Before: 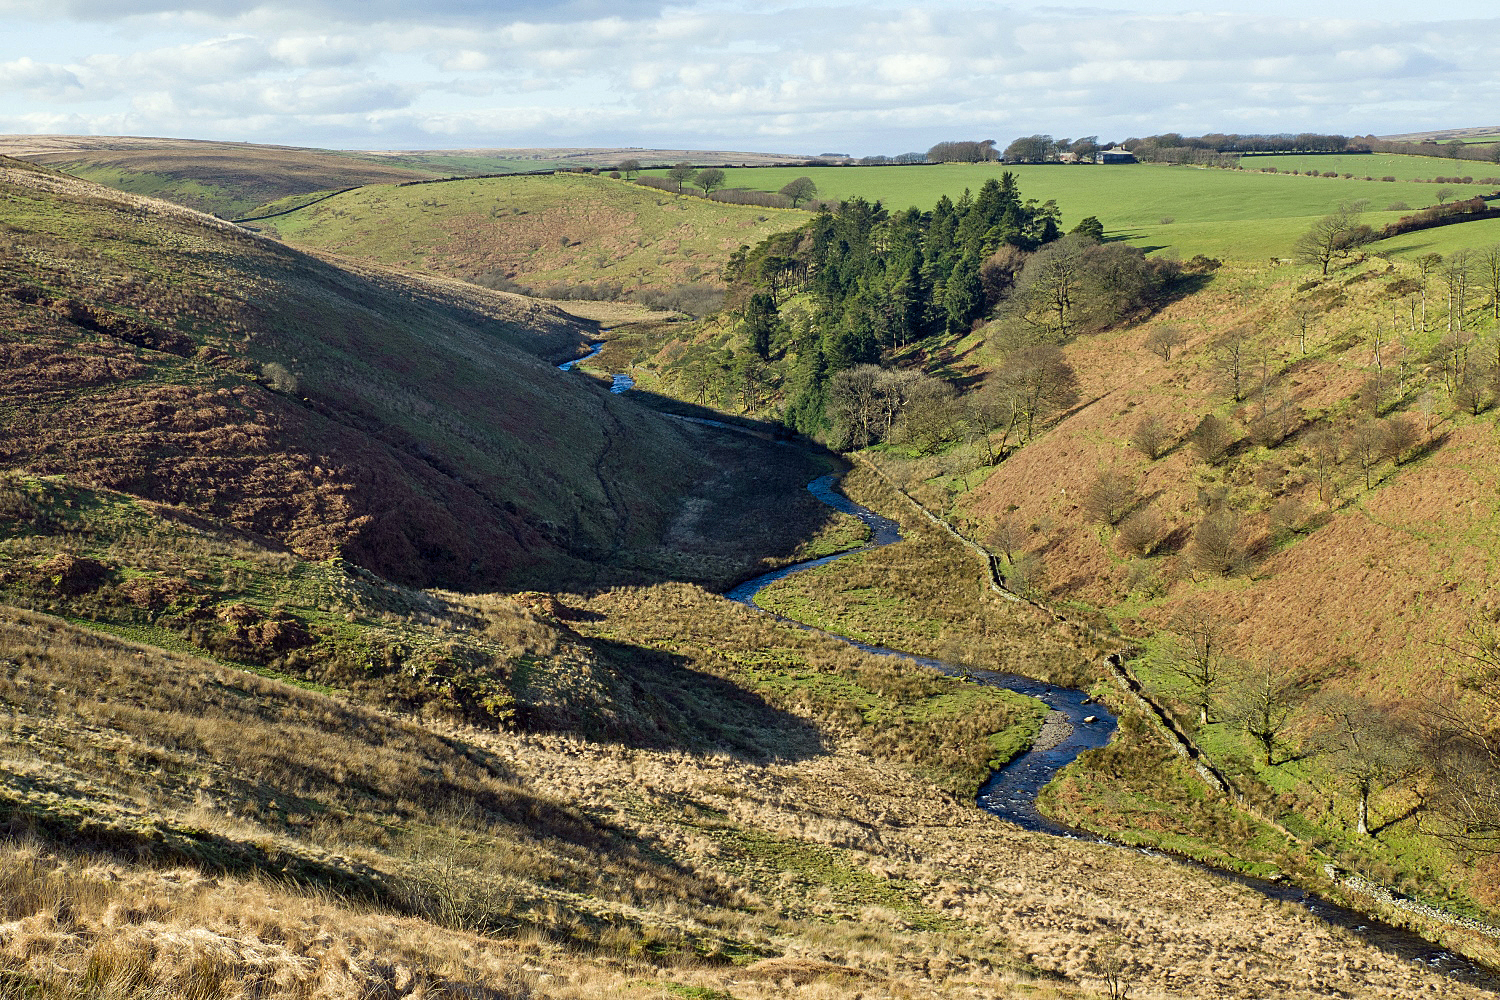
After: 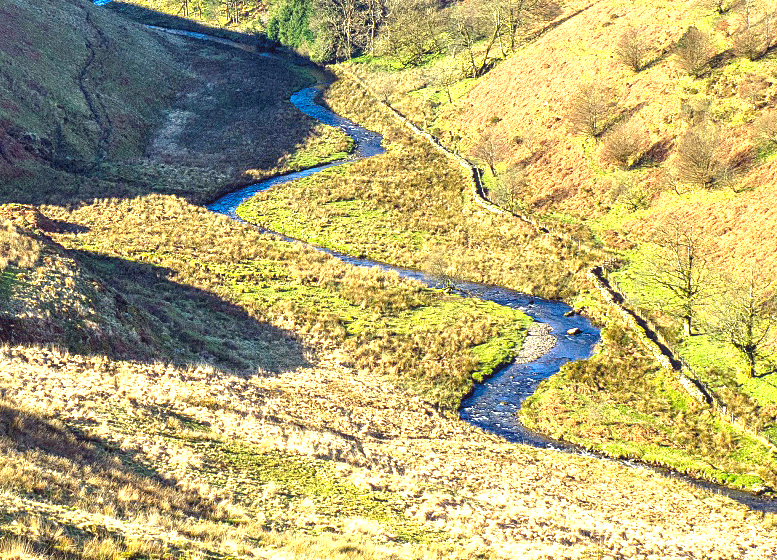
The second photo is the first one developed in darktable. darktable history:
exposure: black level correction -0.001, exposure 0.9 EV, compensate exposure bias true, compensate highlight preservation false
local contrast: detail 110%
color correction: saturation 1.1
crop: left 34.479%, top 38.822%, right 13.718%, bottom 5.172%
